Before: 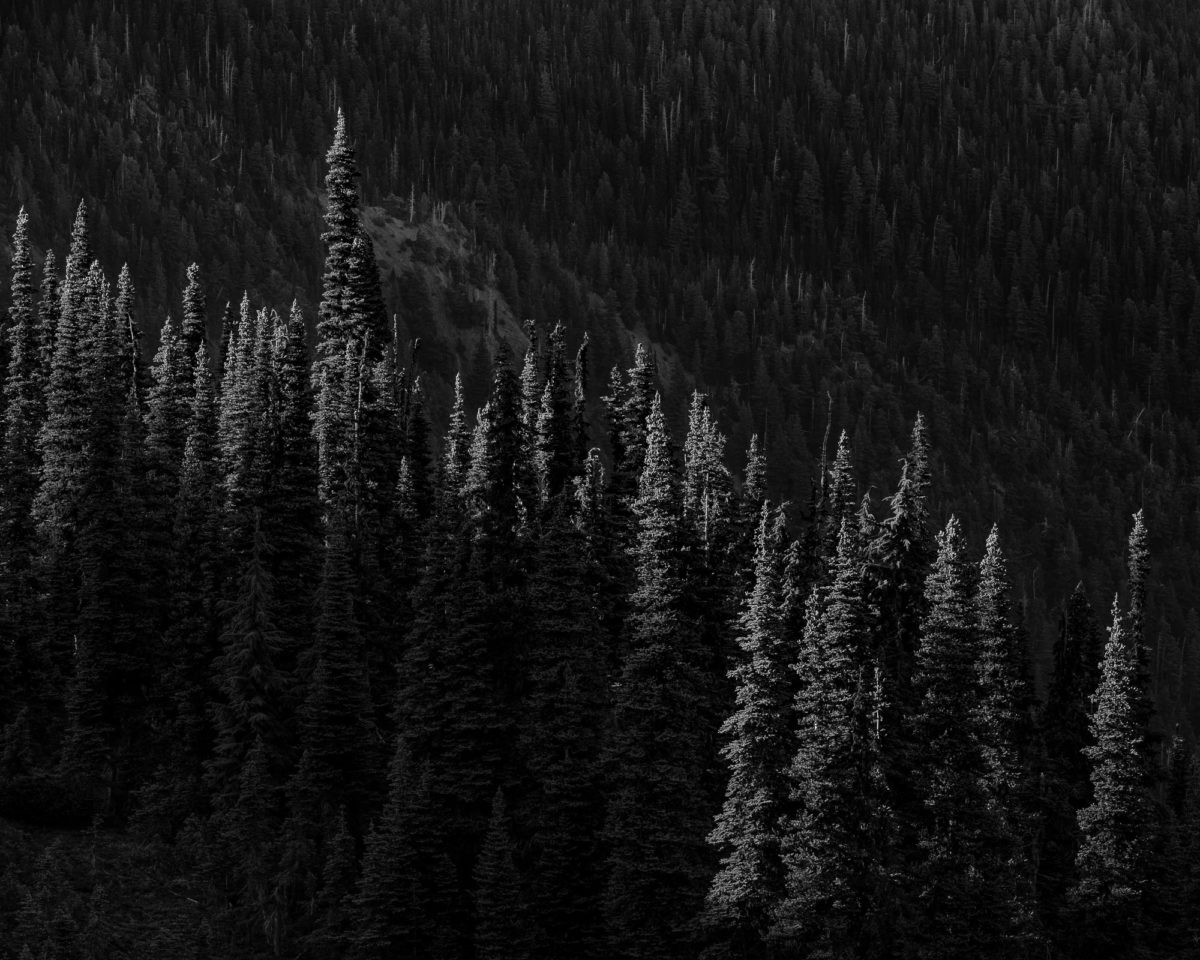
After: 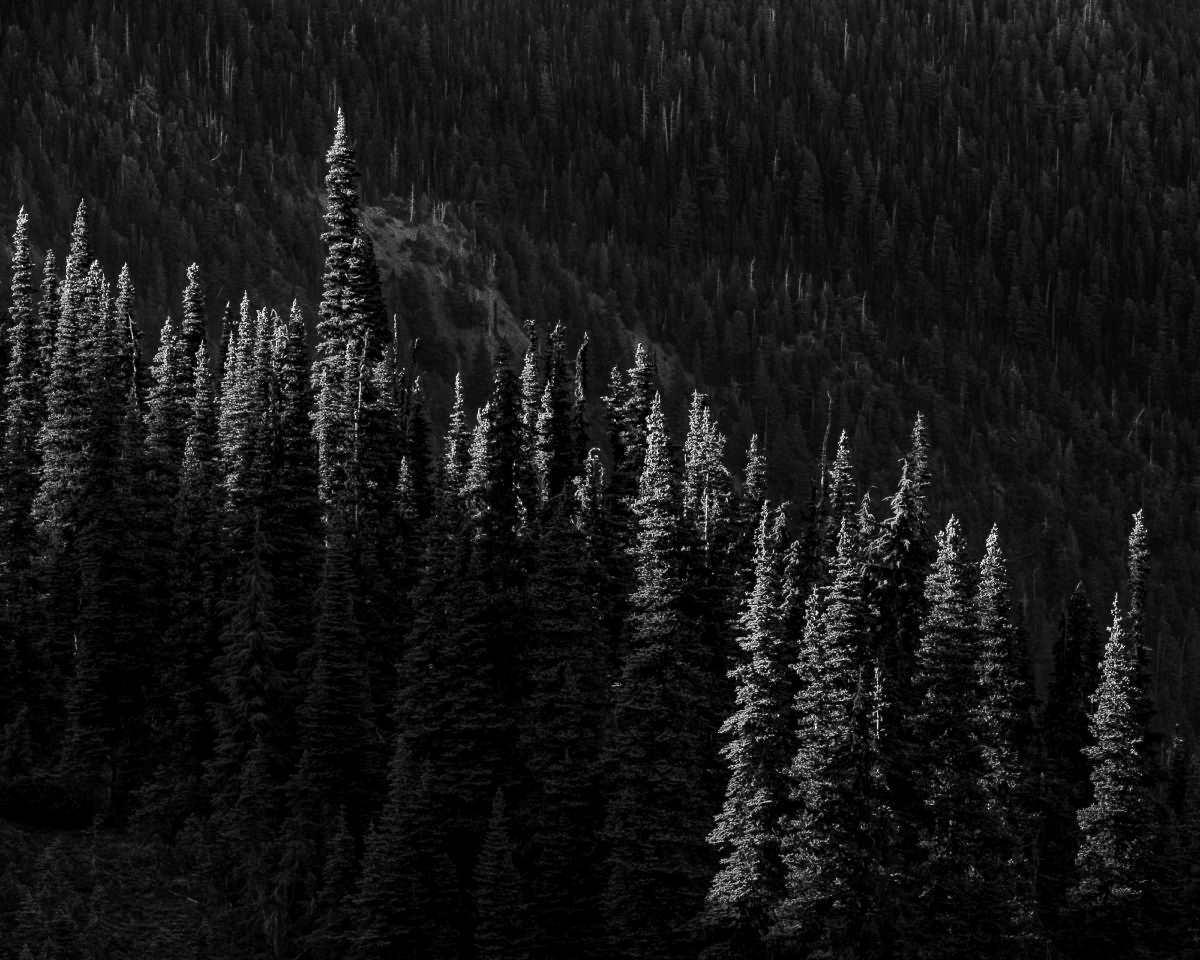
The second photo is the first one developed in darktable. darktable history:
tone equalizer: -8 EV -0.417 EV, -7 EV -0.389 EV, -6 EV -0.333 EV, -5 EV -0.222 EV, -3 EV 0.222 EV, -2 EV 0.333 EV, -1 EV 0.389 EV, +0 EV 0.417 EV, edges refinement/feathering 500, mask exposure compensation -1.57 EV, preserve details no
exposure: black level correction 0.001, exposure 0.5 EV, compensate exposure bias true, compensate highlight preservation false
